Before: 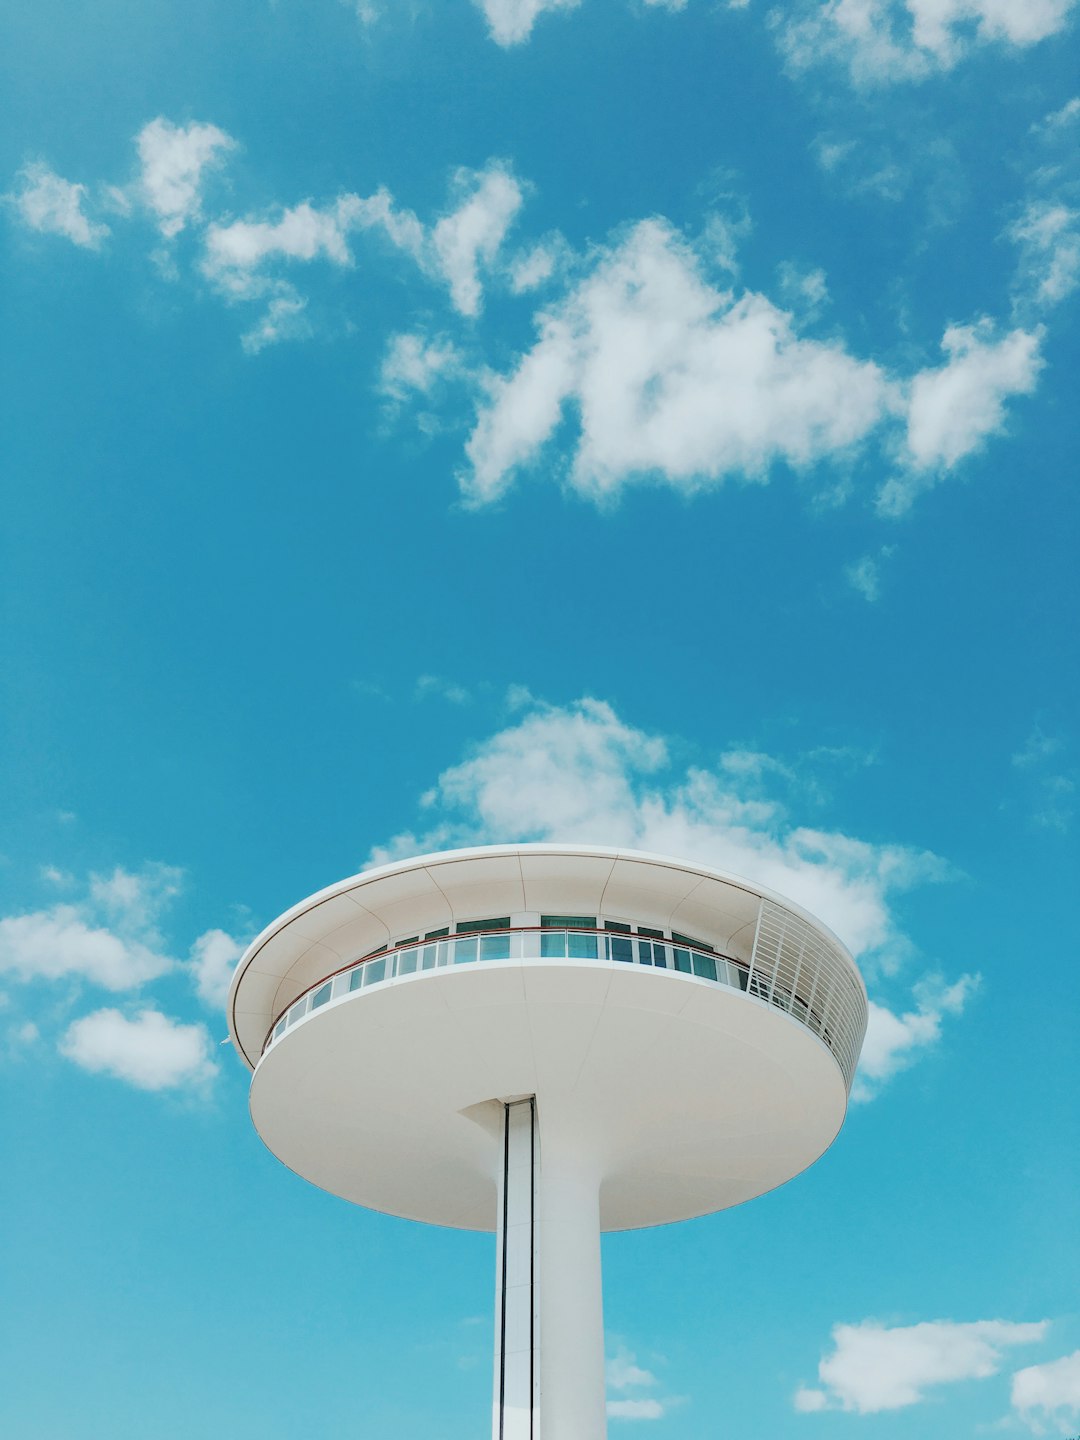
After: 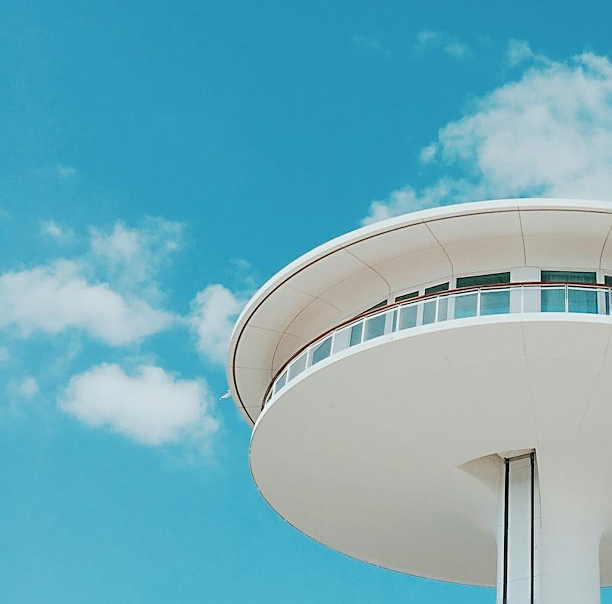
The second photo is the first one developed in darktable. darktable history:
color zones: curves: ch2 [(0, 0.5) (0.143, 0.5) (0.286, 0.416) (0.429, 0.5) (0.571, 0.5) (0.714, 0.5) (0.857, 0.5) (1, 0.5)]
crop: top 44.803%, right 43.273%, bottom 13.229%
sharpen: on, module defaults
